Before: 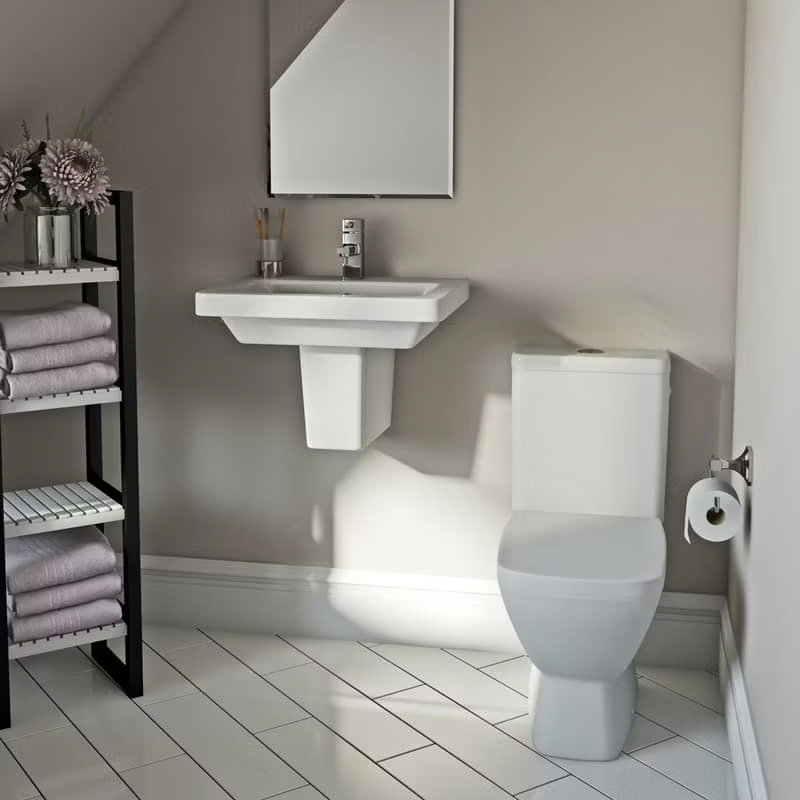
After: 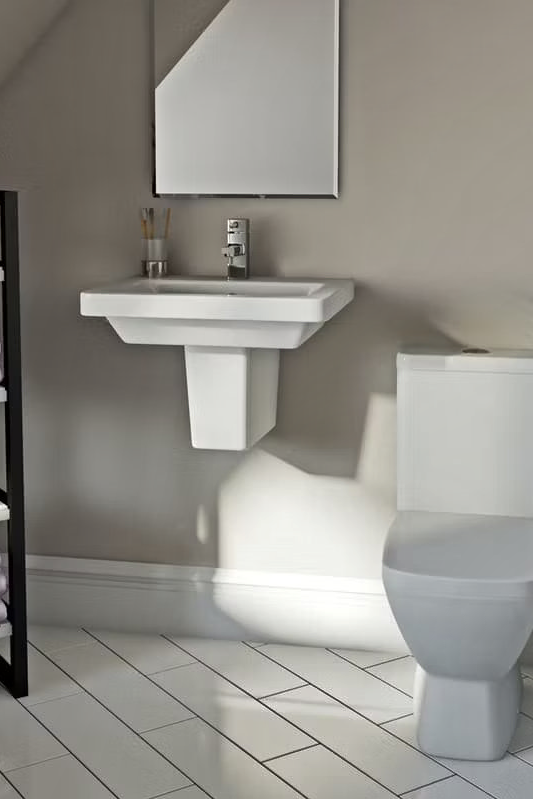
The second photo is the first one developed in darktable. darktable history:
crop and rotate: left 14.46%, right 18.873%
shadows and highlights: soften with gaussian
